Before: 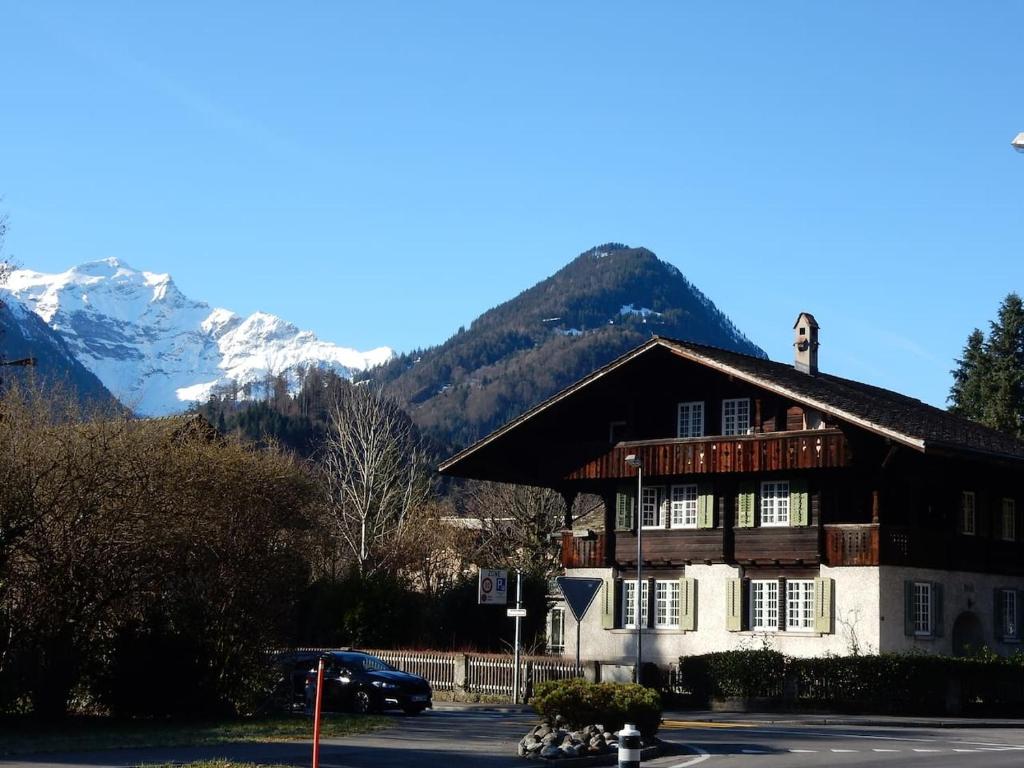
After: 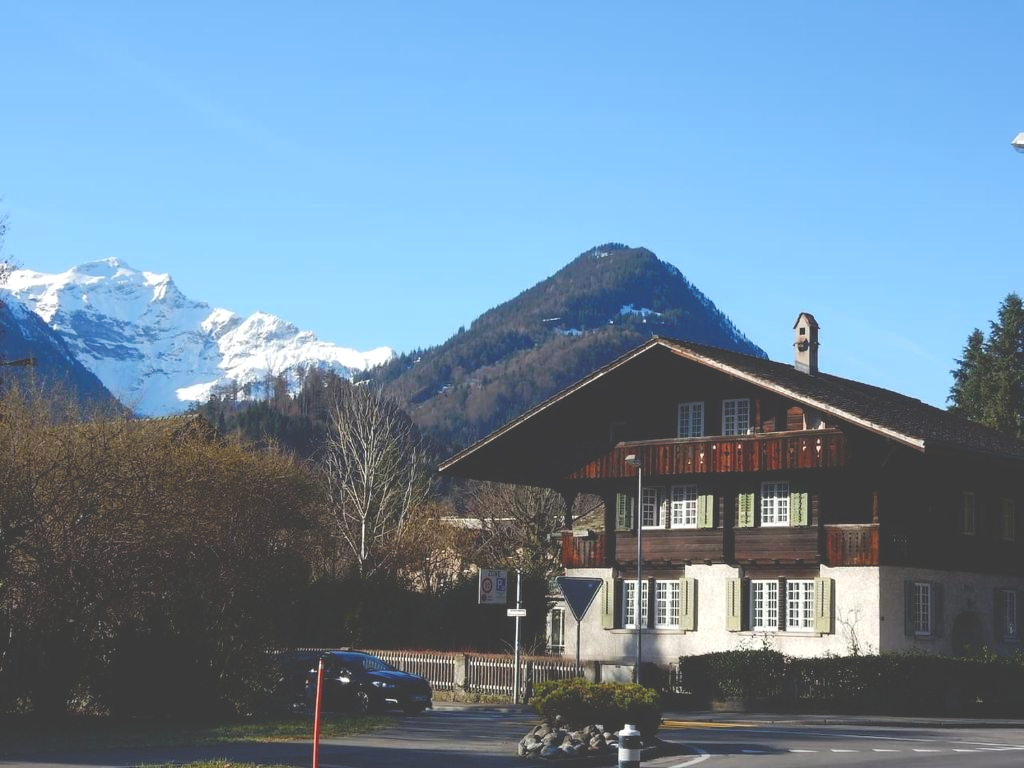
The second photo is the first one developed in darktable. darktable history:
exposure: black level correction -0.041, exposure 0.062 EV, compensate highlight preservation false
color balance rgb: perceptual saturation grading › global saturation 44.355%, perceptual saturation grading › highlights -49.536%, perceptual saturation grading › shadows 29.648%
